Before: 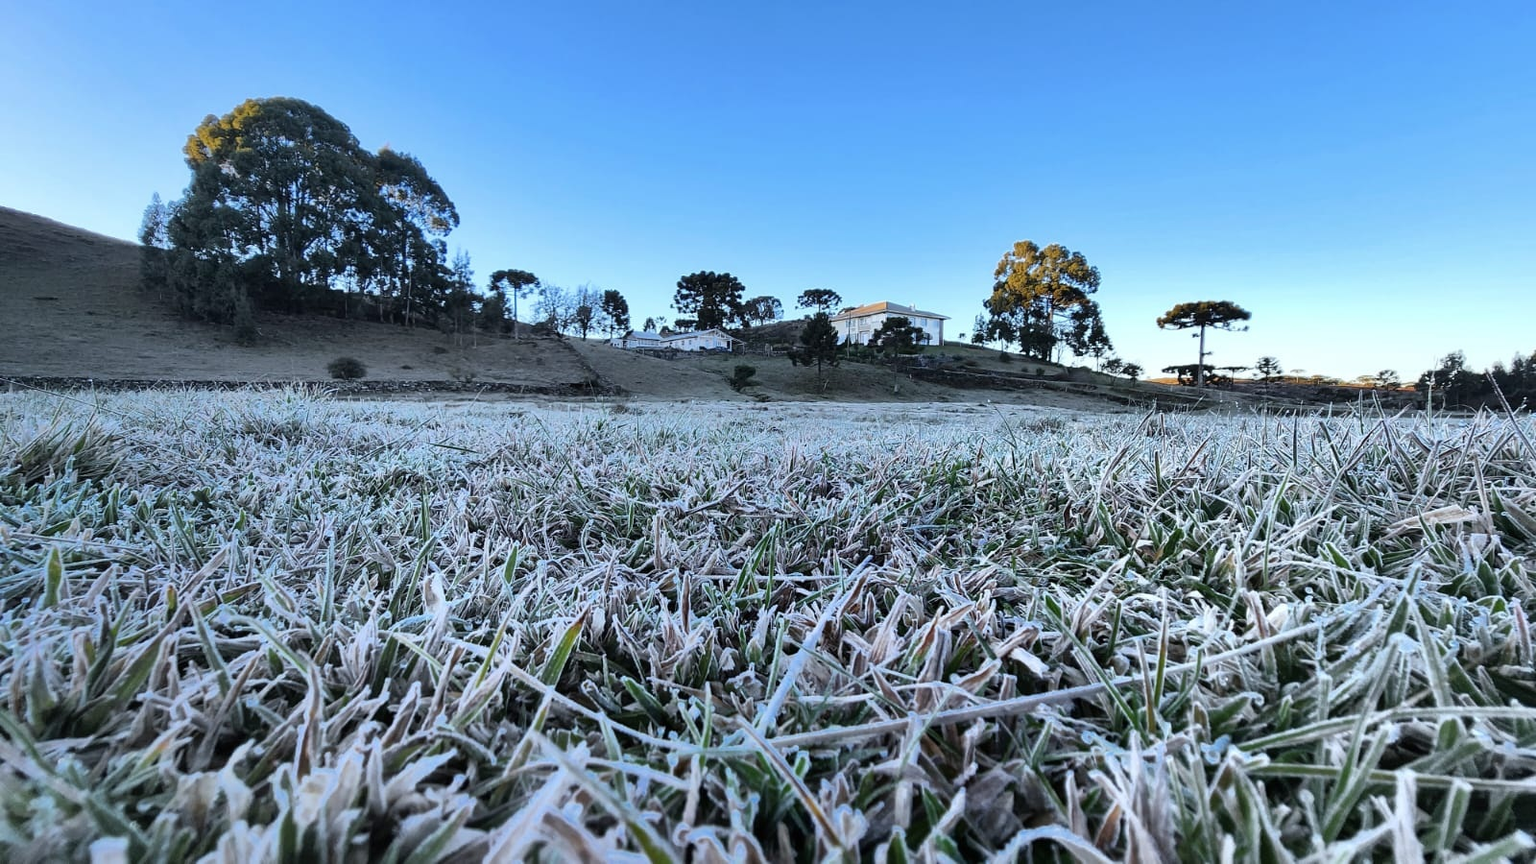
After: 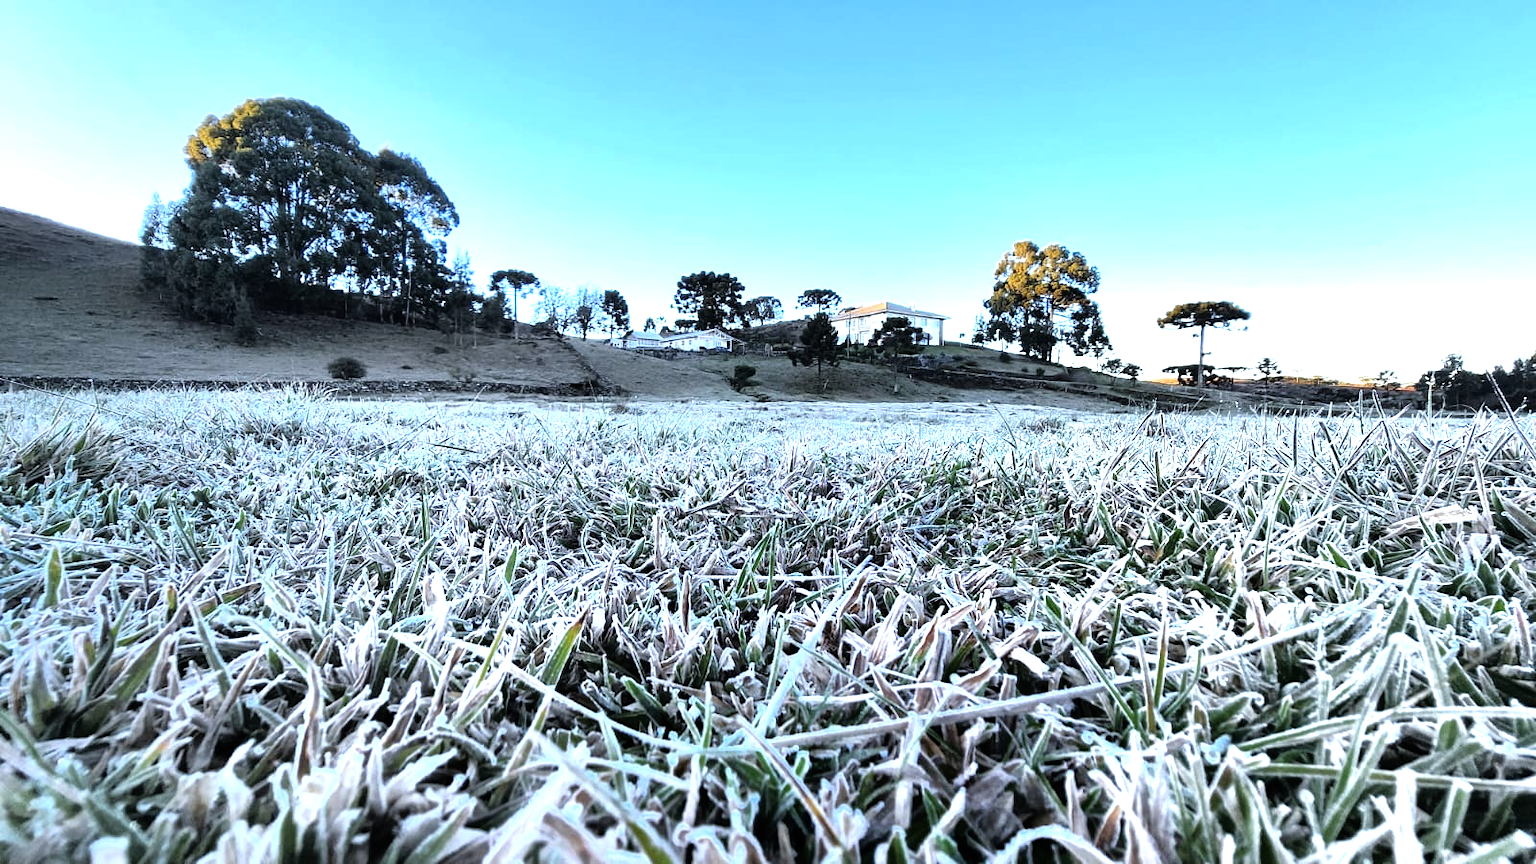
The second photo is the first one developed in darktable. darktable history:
tone equalizer: -8 EV -1.1 EV, -7 EV -1.03 EV, -6 EV -0.89 EV, -5 EV -0.581 EV, -3 EV 0.543 EV, -2 EV 0.854 EV, -1 EV 1.01 EV, +0 EV 1.07 EV
